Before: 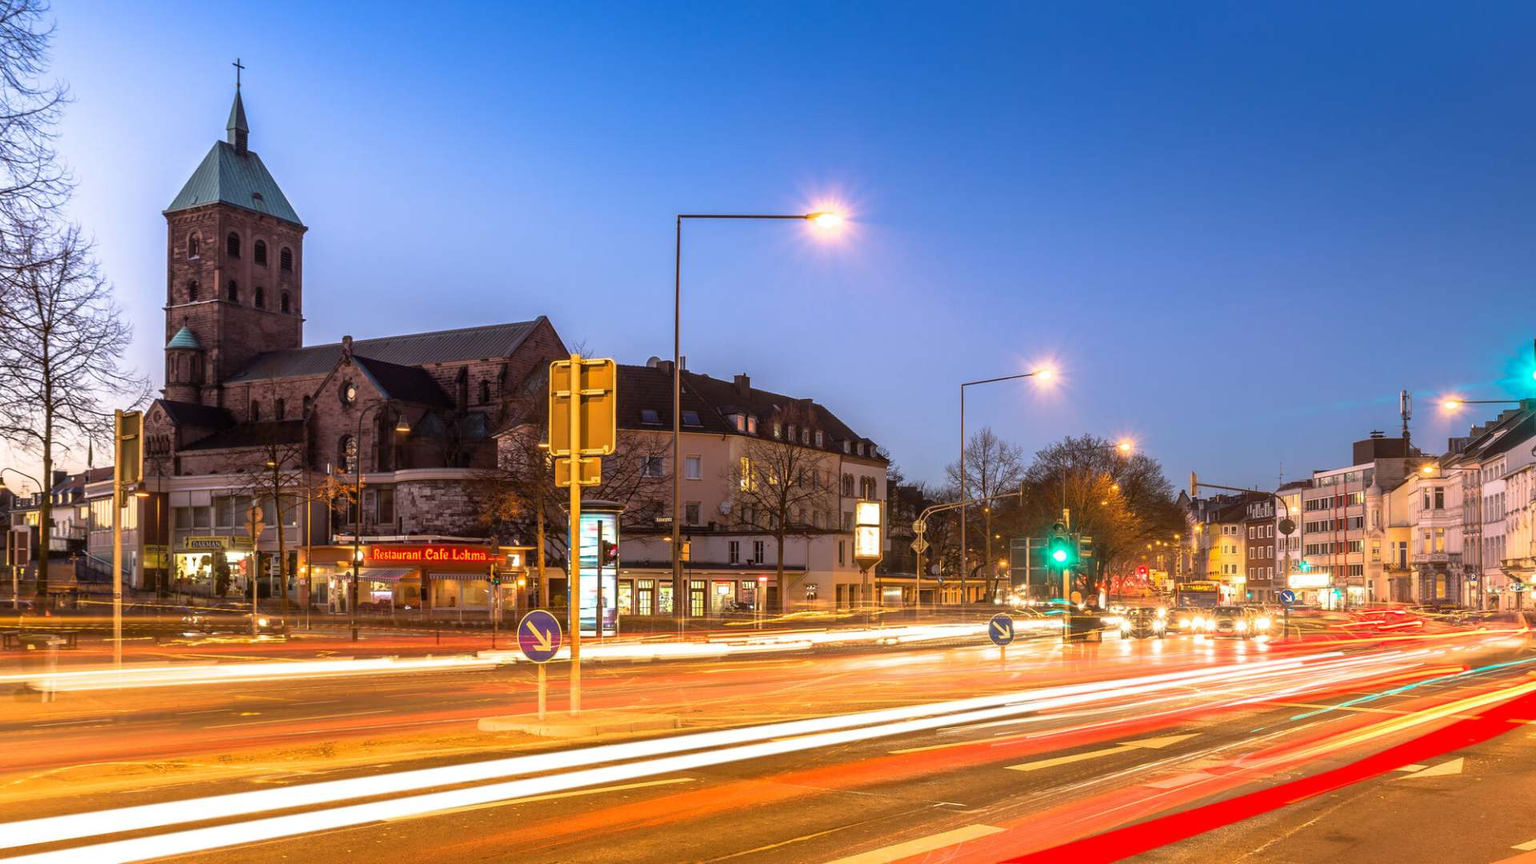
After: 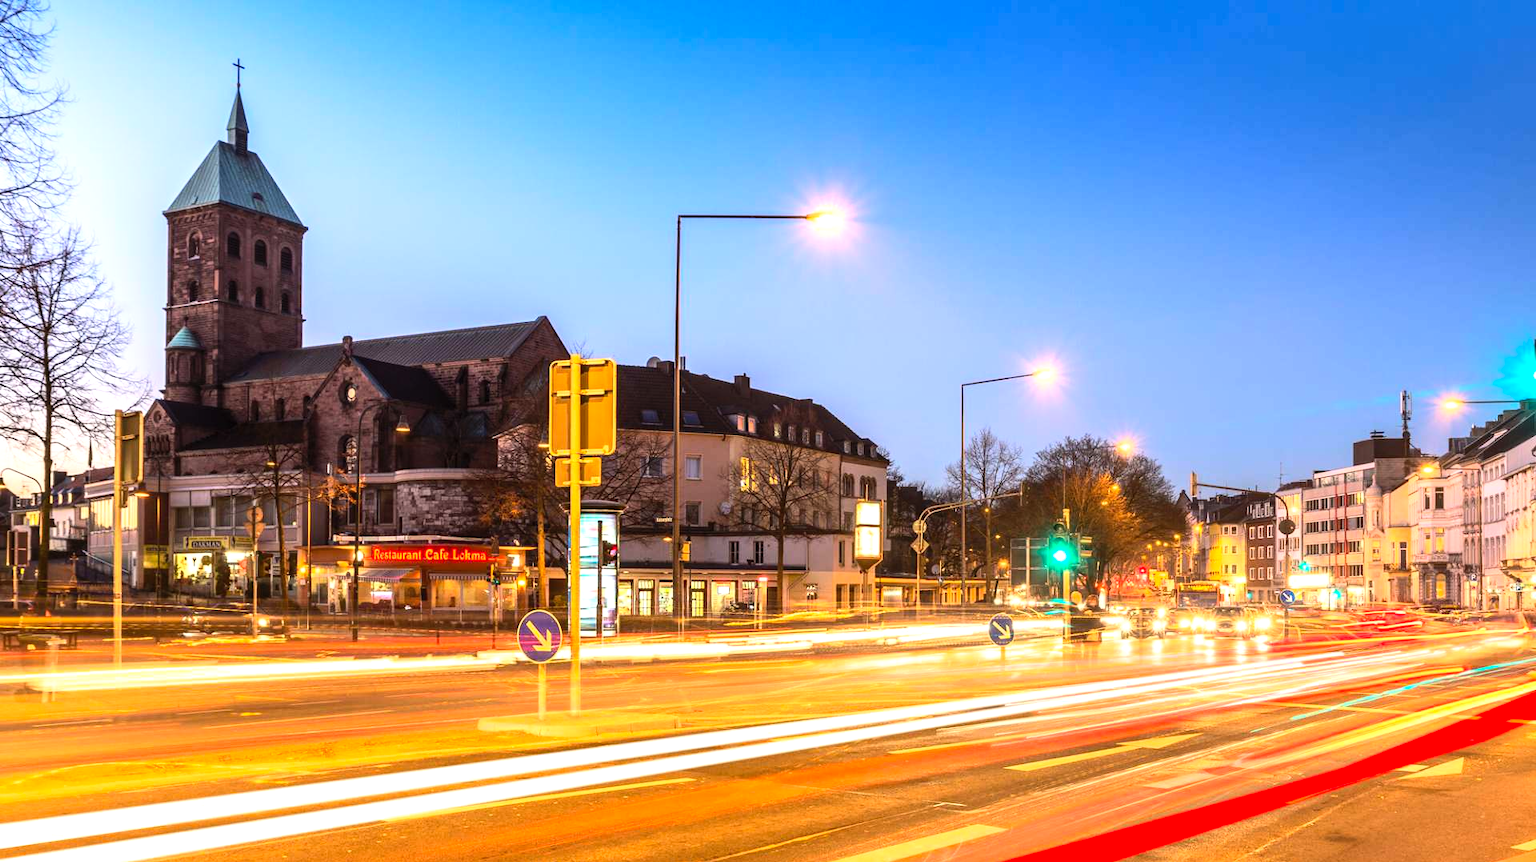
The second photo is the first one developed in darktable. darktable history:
contrast brightness saturation: contrast 0.2, brightness 0.16, saturation 0.22
tone equalizer: -8 EV -0.417 EV, -7 EV -0.389 EV, -6 EV -0.333 EV, -5 EV -0.222 EV, -3 EV 0.222 EV, -2 EV 0.333 EV, -1 EV 0.389 EV, +0 EV 0.417 EV, edges refinement/feathering 500, mask exposure compensation -1.57 EV, preserve details no
crop: top 0.05%, bottom 0.098%
